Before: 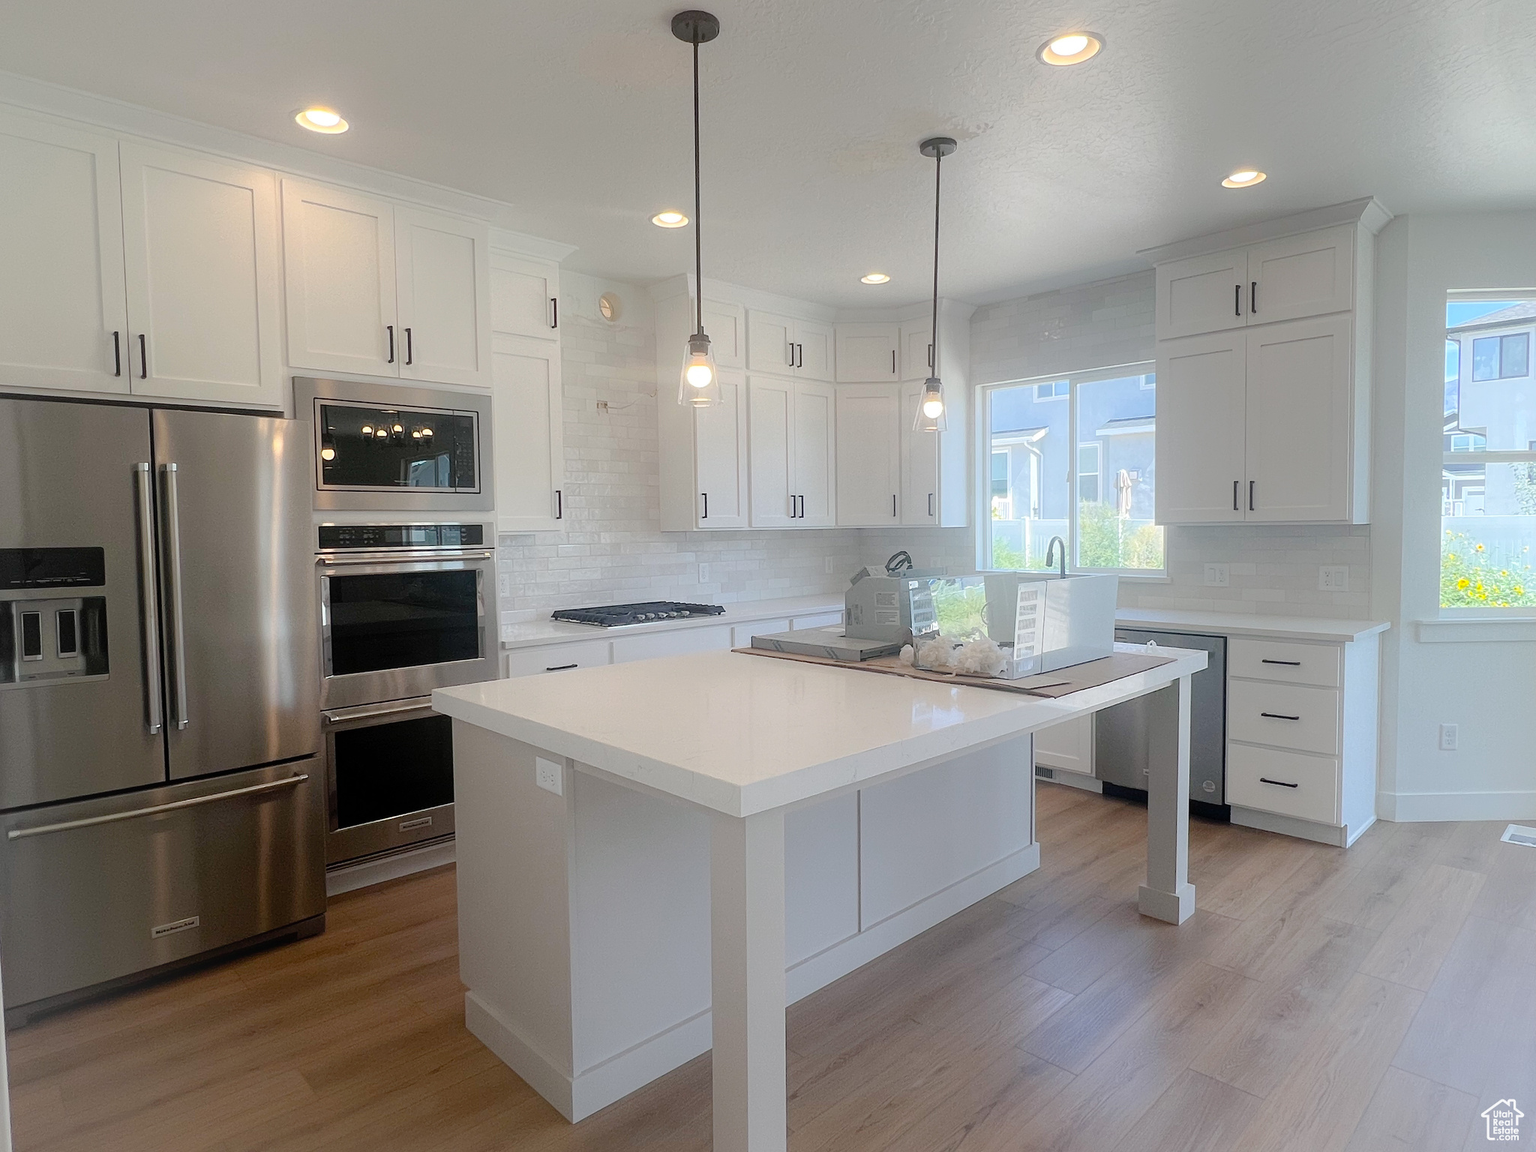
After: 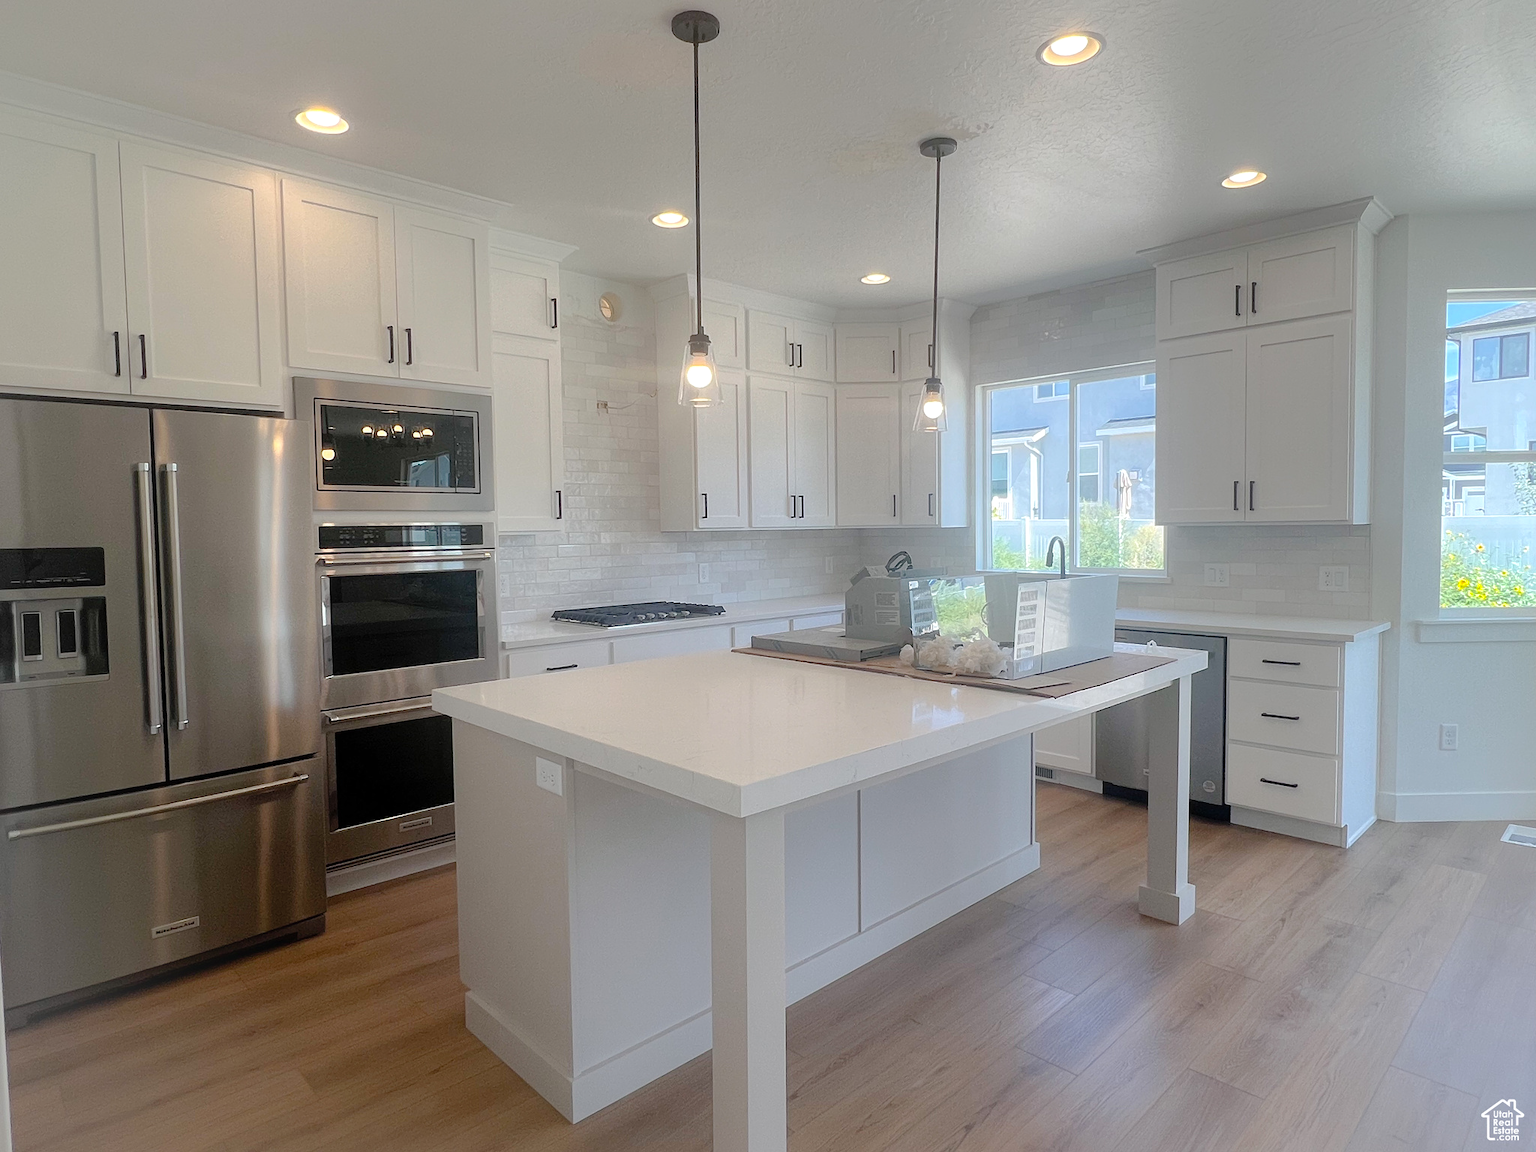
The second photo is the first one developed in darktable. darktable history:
exposure: exposure 0.126 EV, compensate exposure bias true, compensate highlight preservation false
shadows and highlights: shadows 30.06
